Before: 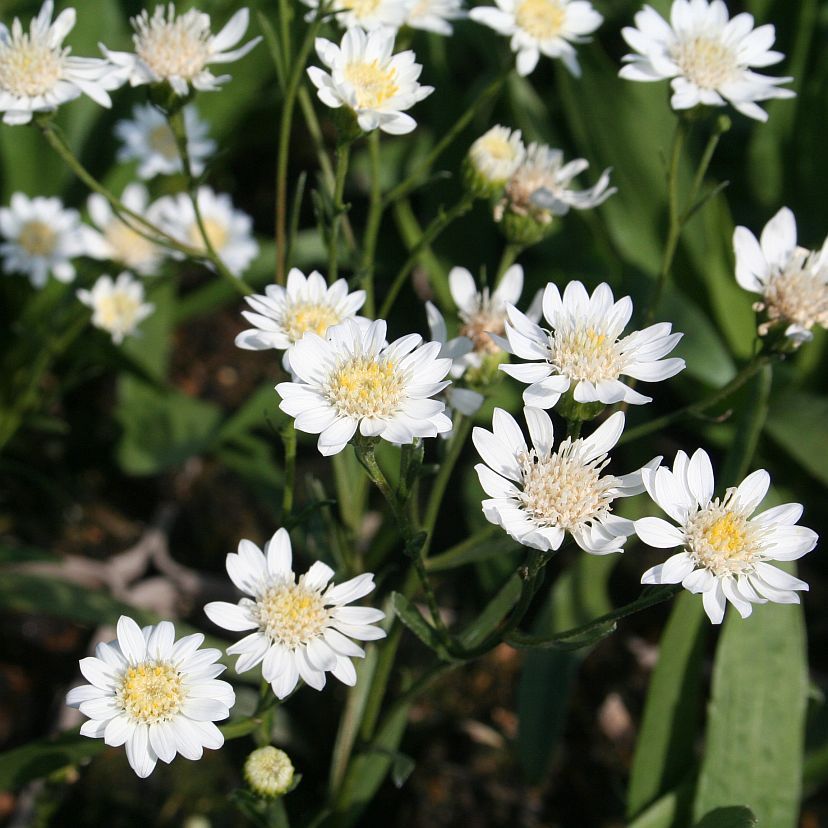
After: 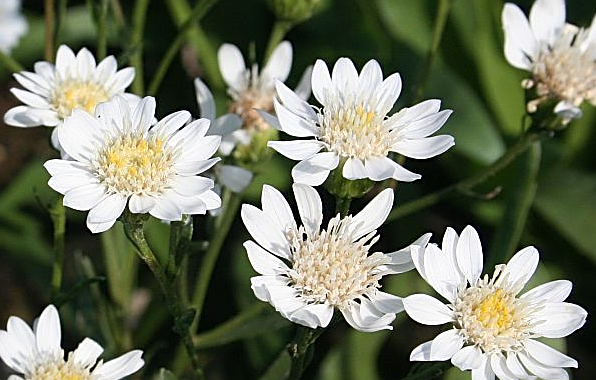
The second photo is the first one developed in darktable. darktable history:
sharpen: amount 0.55
crop and rotate: left 27.938%, top 27.046%, bottom 27.046%
